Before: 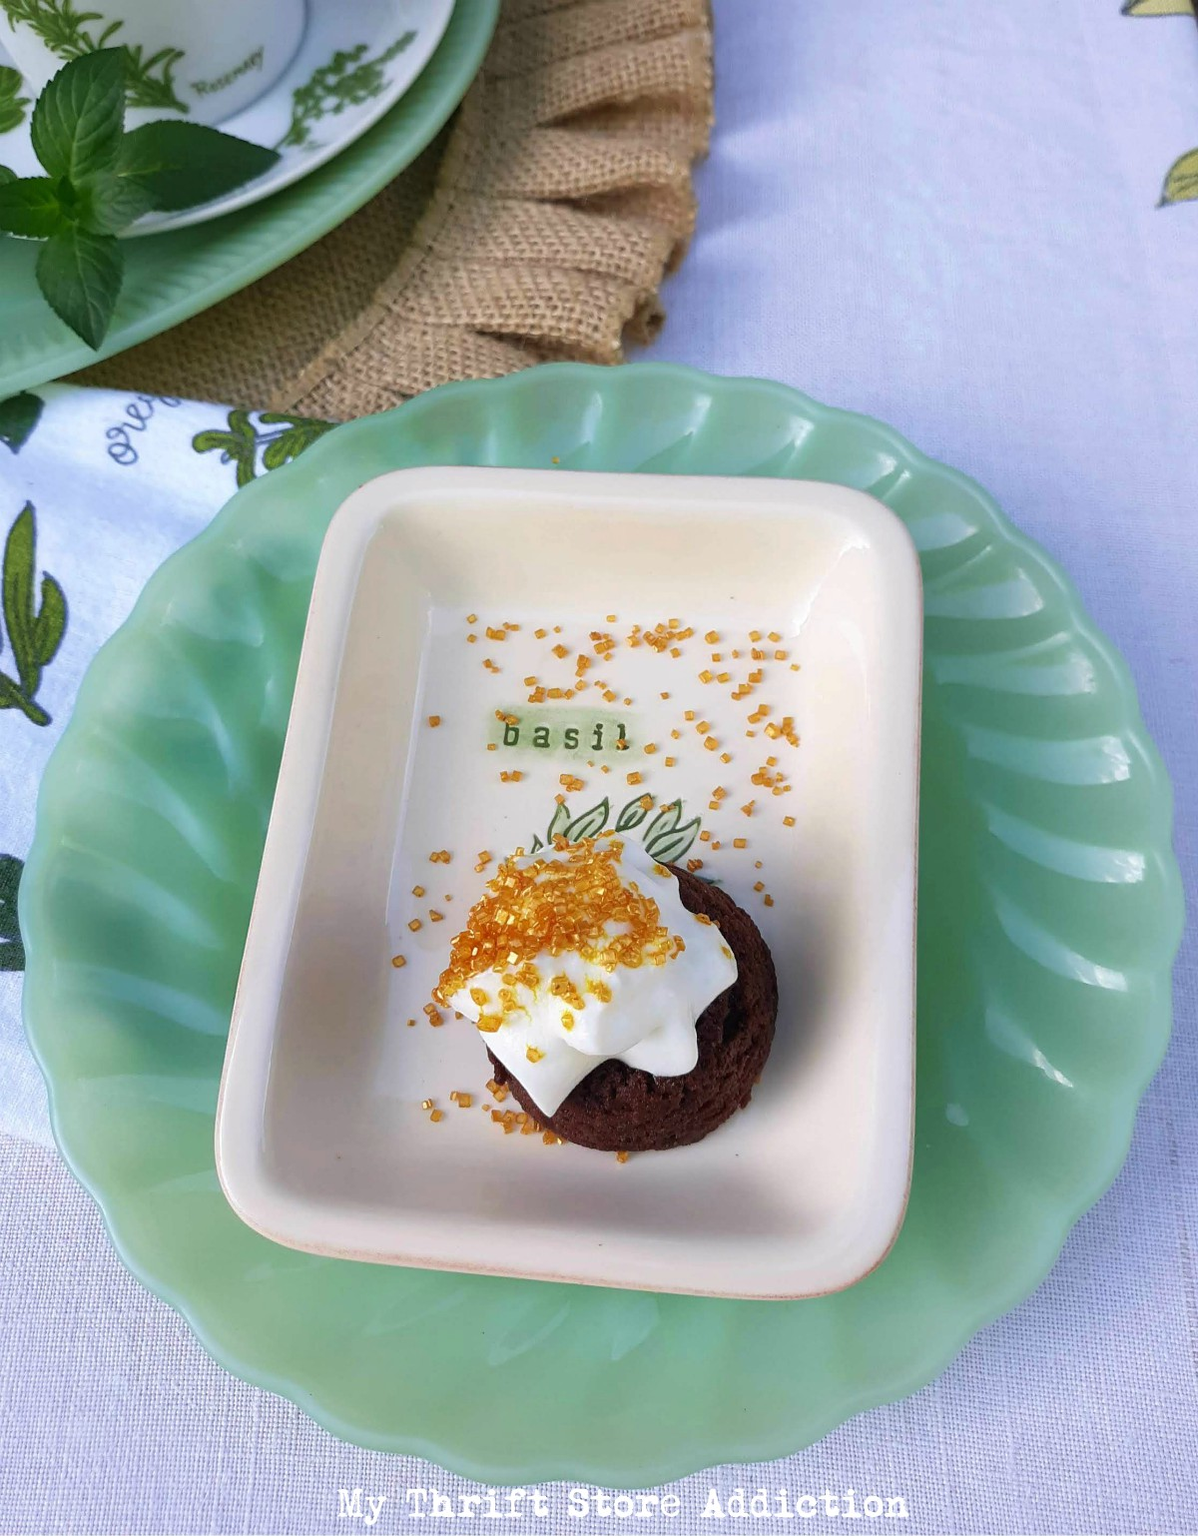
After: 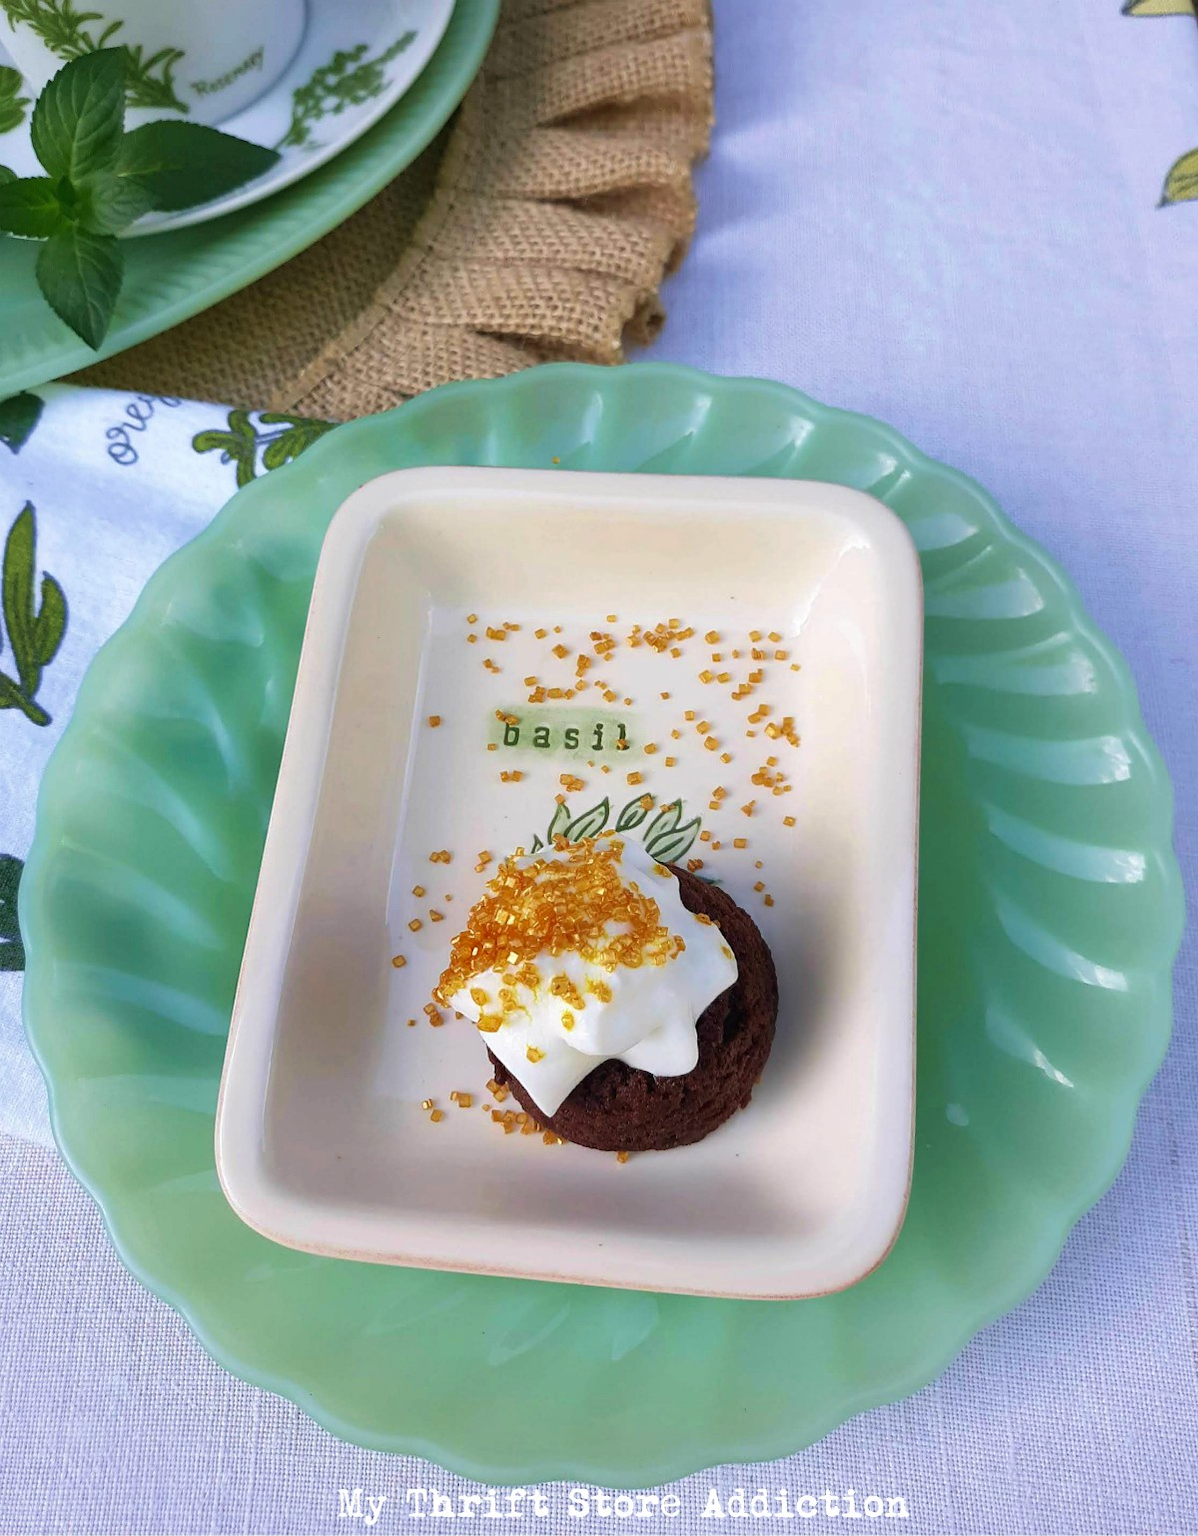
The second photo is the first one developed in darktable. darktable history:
velvia: strength 15%
shadows and highlights: shadows 75, highlights -25, soften with gaussian
